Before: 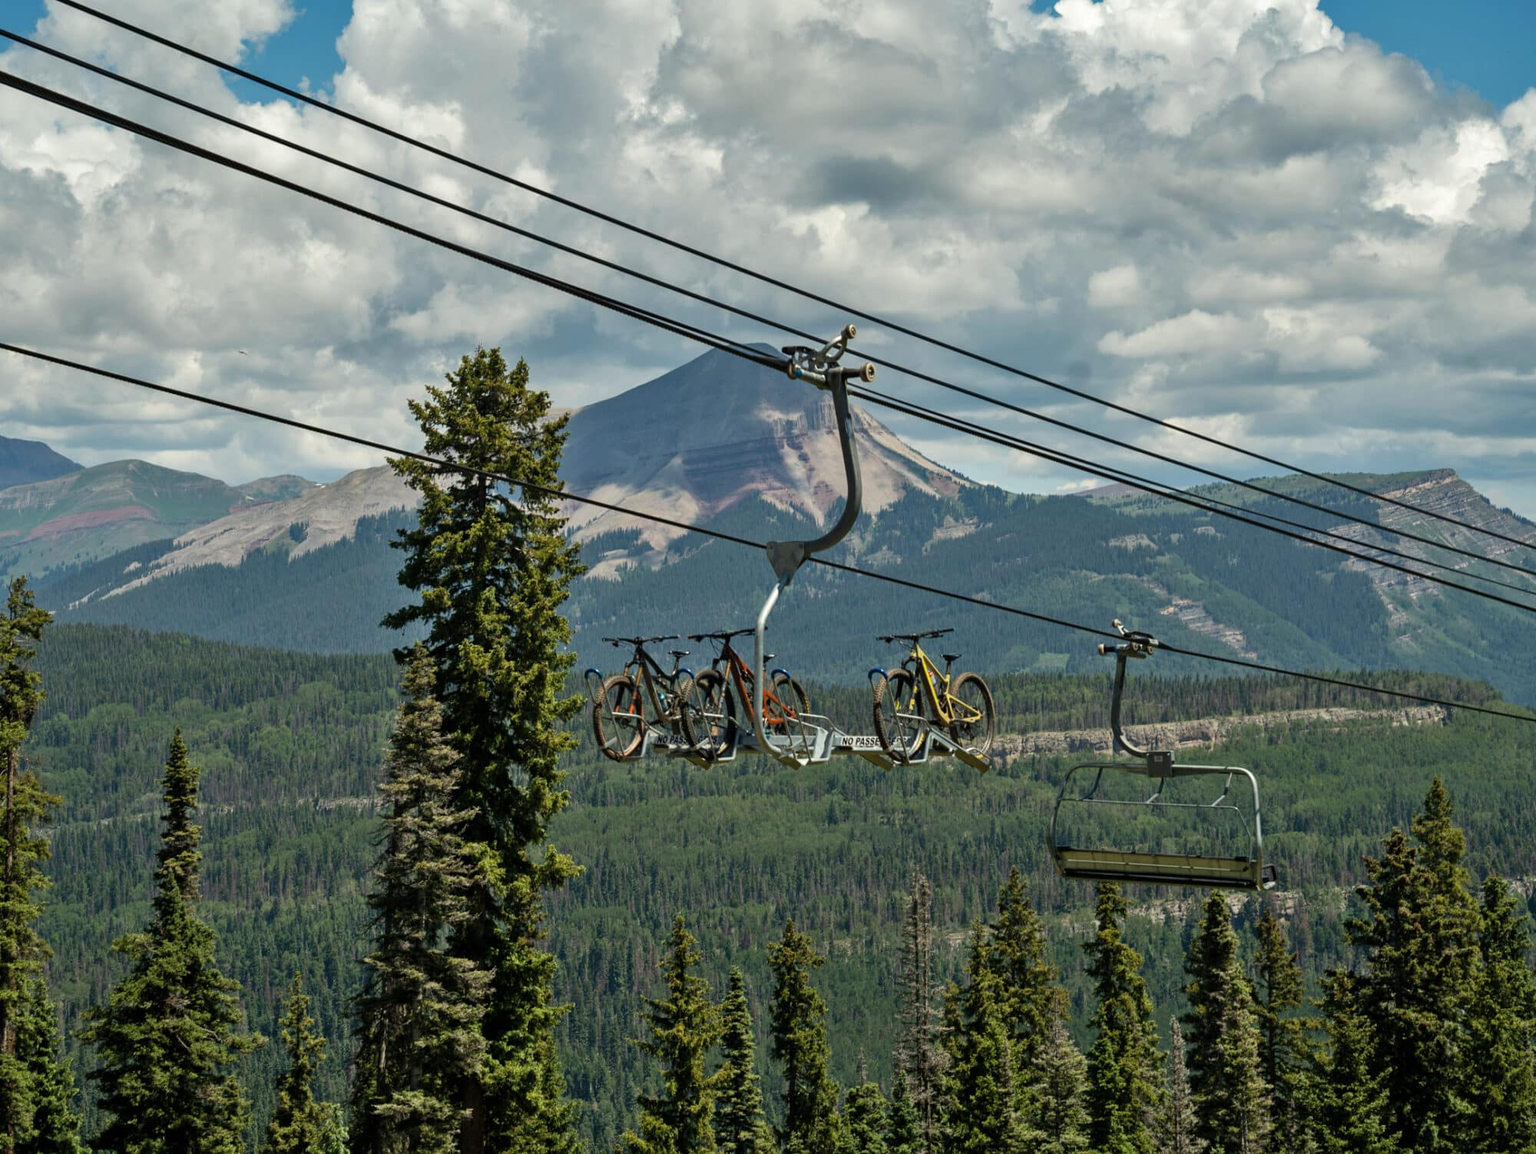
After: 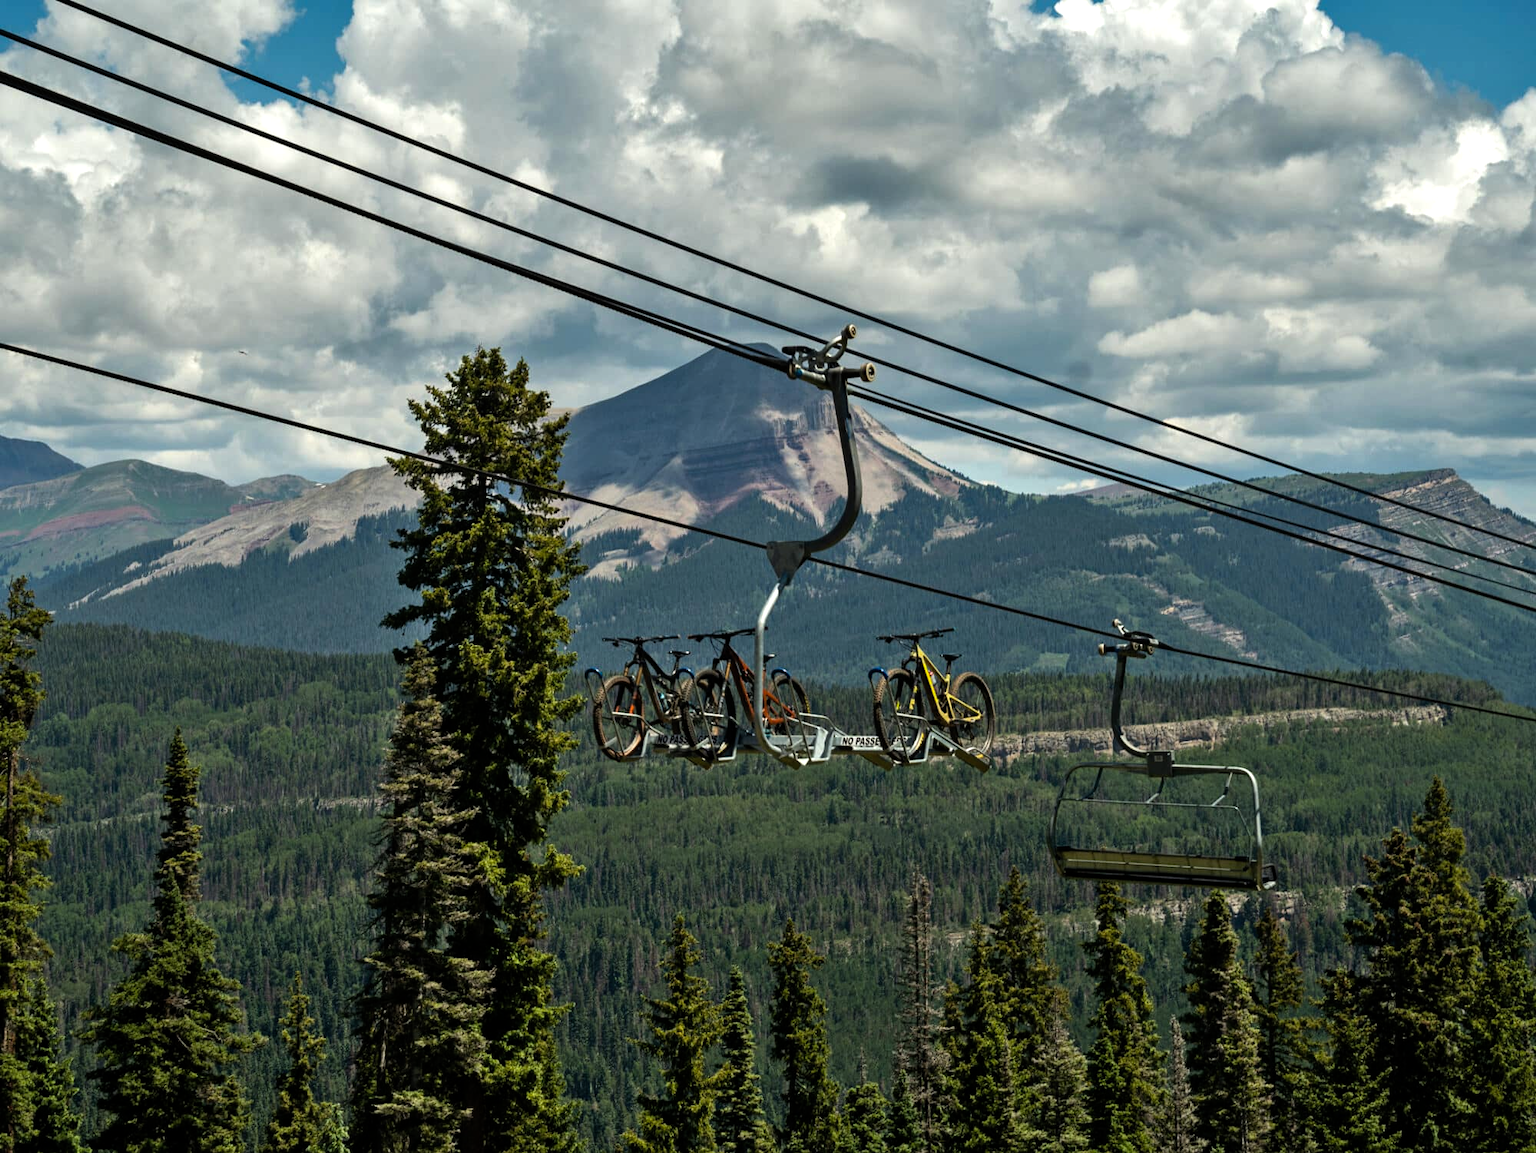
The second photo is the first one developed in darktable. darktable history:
color balance rgb: shadows lift › luminance -10%, power › luminance -9%, linear chroma grading › global chroma 10%, global vibrance 10%, contrast 15%, saturation formula JzAzBz (2021)
exposure: compensate highlight preservation false
